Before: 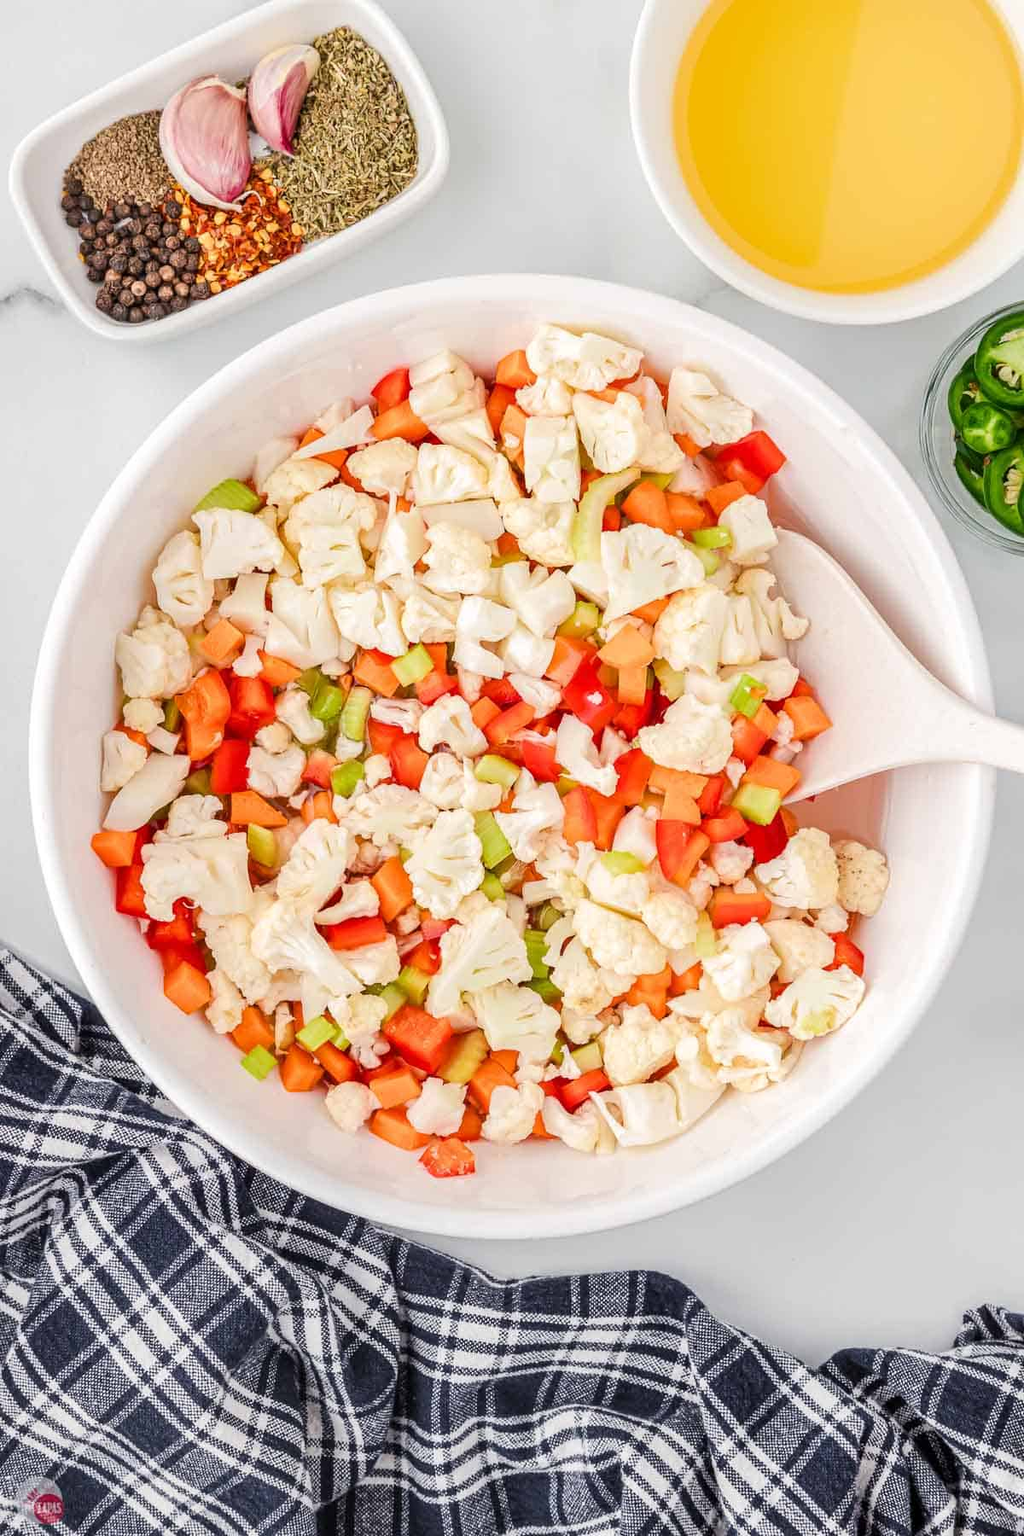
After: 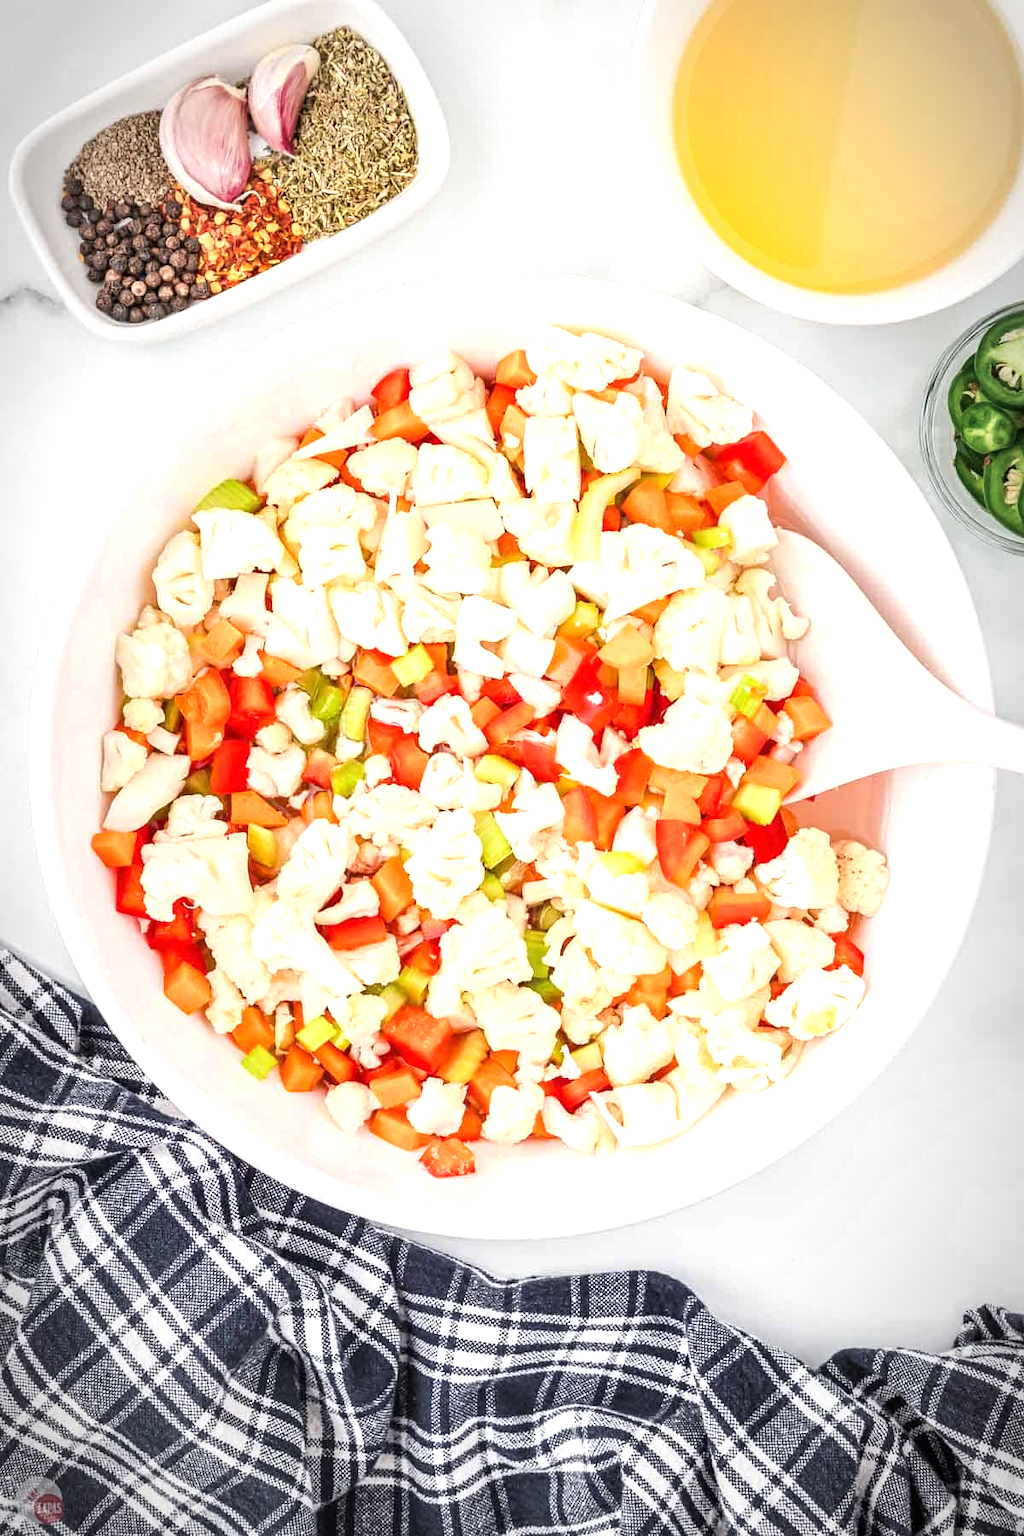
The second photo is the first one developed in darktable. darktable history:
exposure: black level correction 0, exposure 0.68 EV, compensate exposure bias true, compensate highlight preservation false
vignetting: automatic ratio true
